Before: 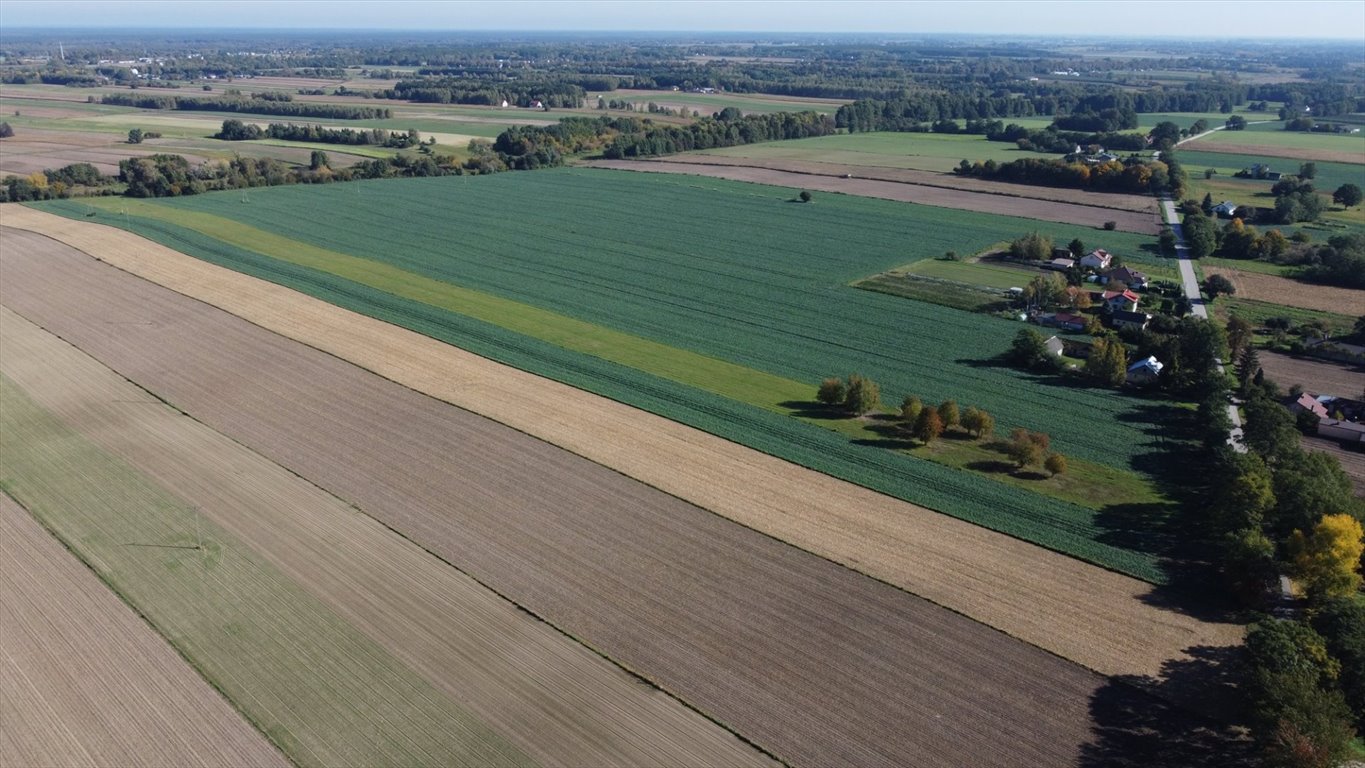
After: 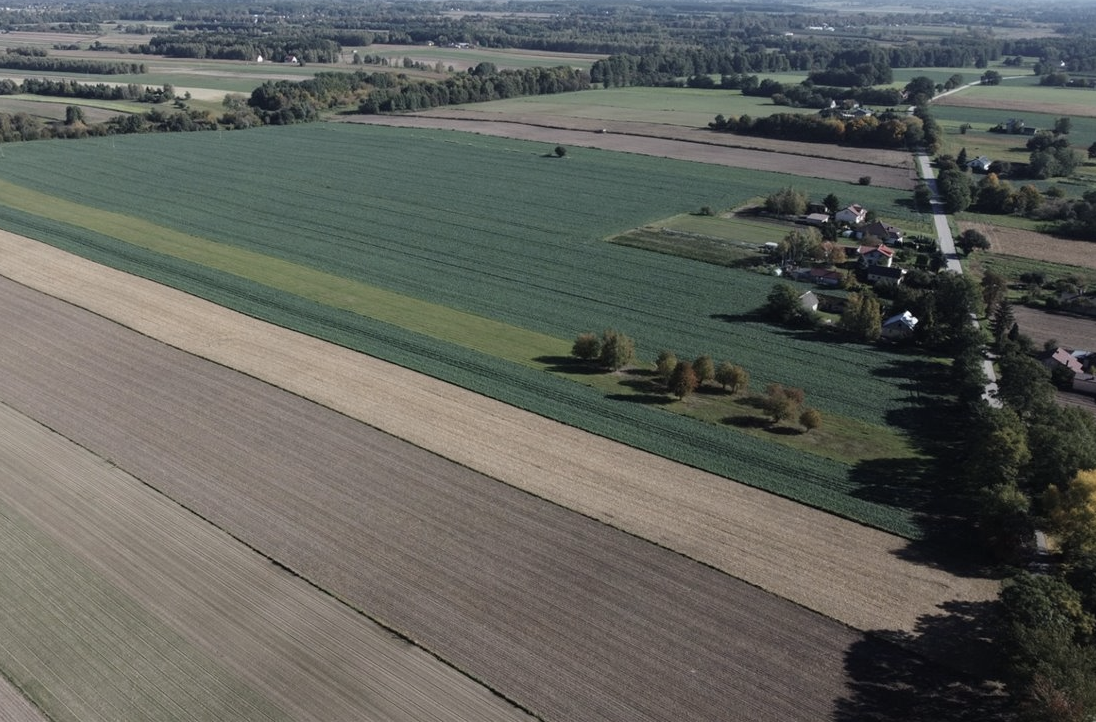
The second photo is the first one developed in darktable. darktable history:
color correction: highlights b* 0.06, saturation 0.606
crop and rotate: left 17.967%, top 5.911%, right 1.69%
